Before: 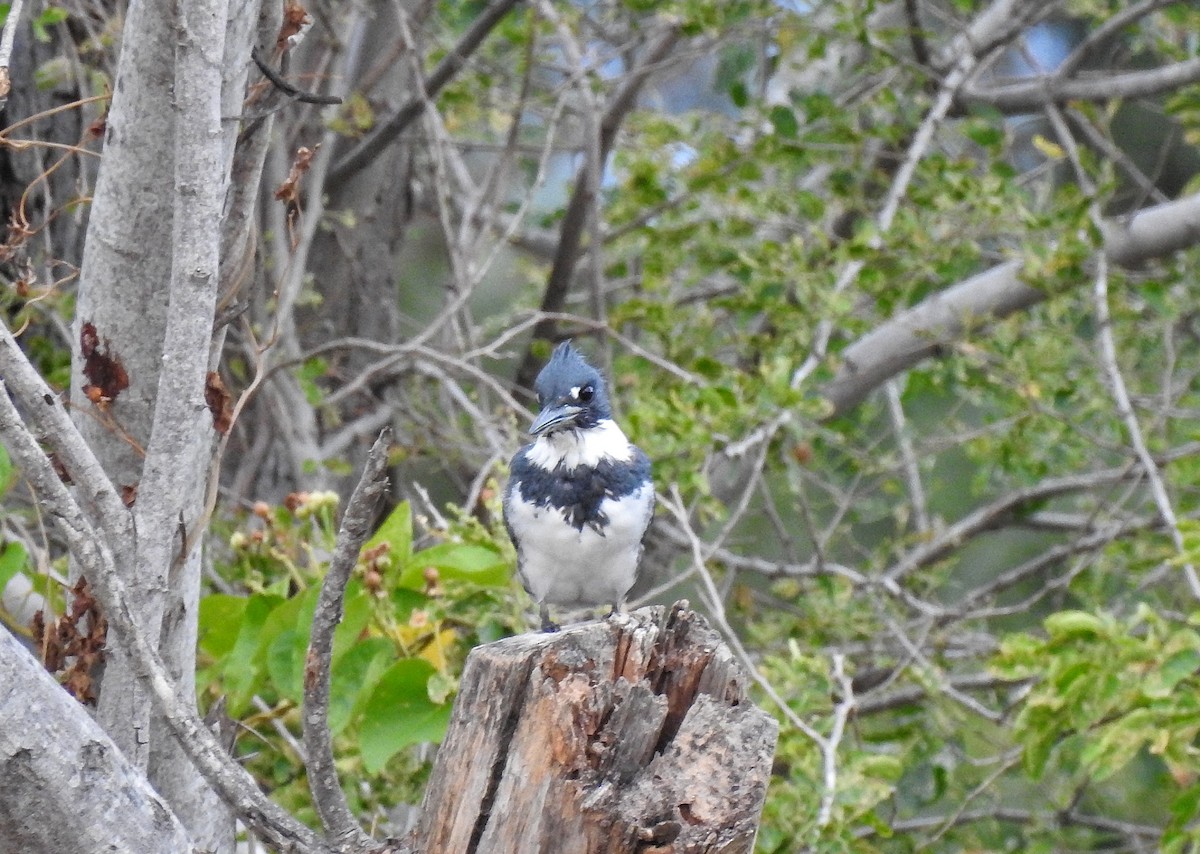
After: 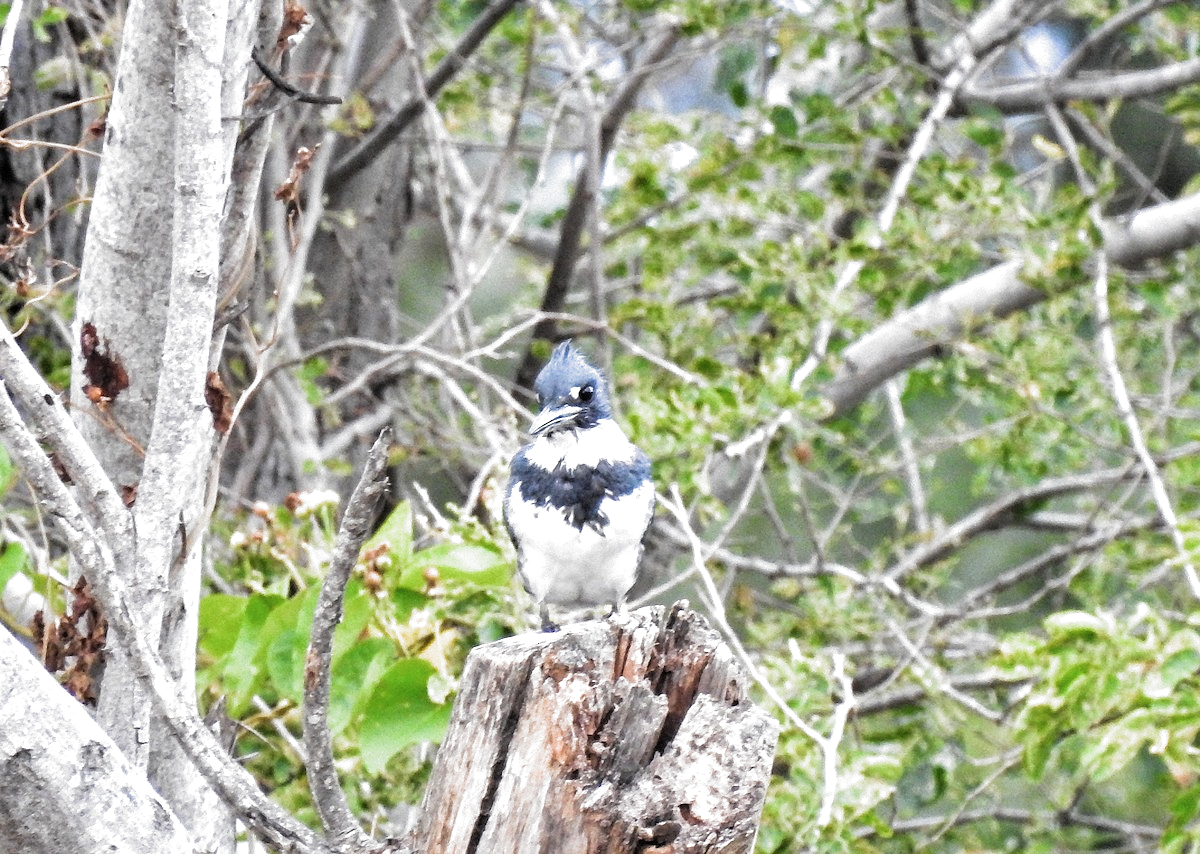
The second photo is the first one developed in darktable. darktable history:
exposure: exposure 0.657 EV, compensate highlight preservation false
filmic rgb: black relative exposure -8.2 EV, white relative exposure 2.2 EV, threshold 3 EV, hardness 7.11, latitude 75%, contrast 1.325, highlights saturation mix -2%, shadows ↔ highlights balance 30%, preserve chrominance RGB euclidean norm, color science v5 (2021), contrast in shadows safe, contrast in highlights safe, enable highlight reconstruction true
